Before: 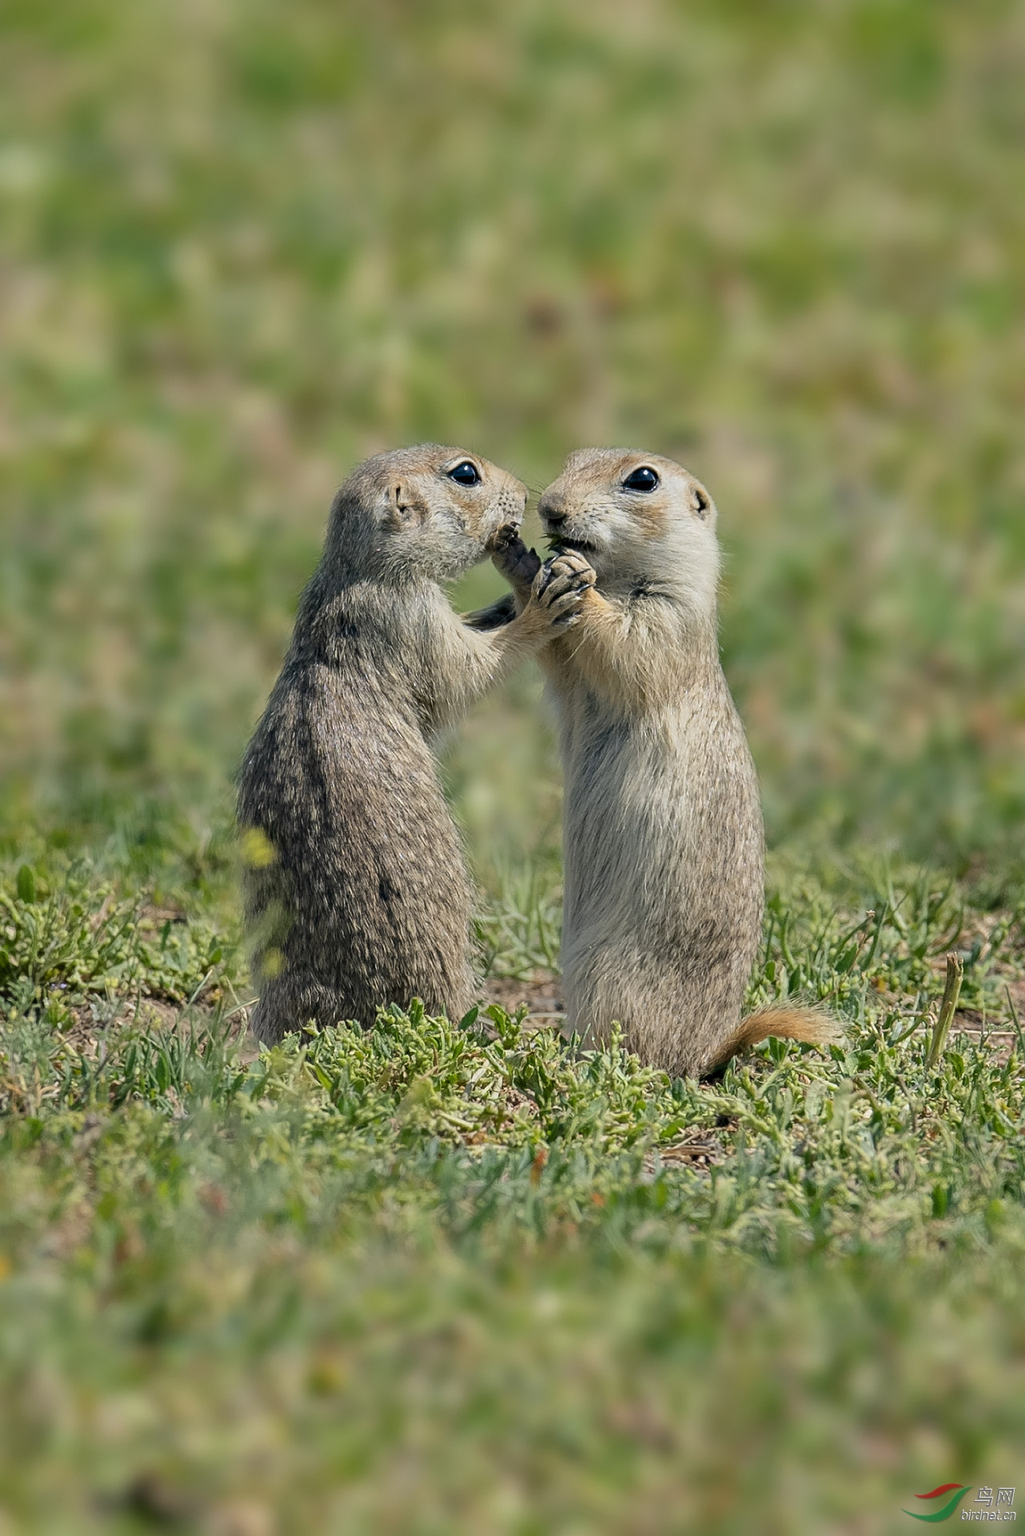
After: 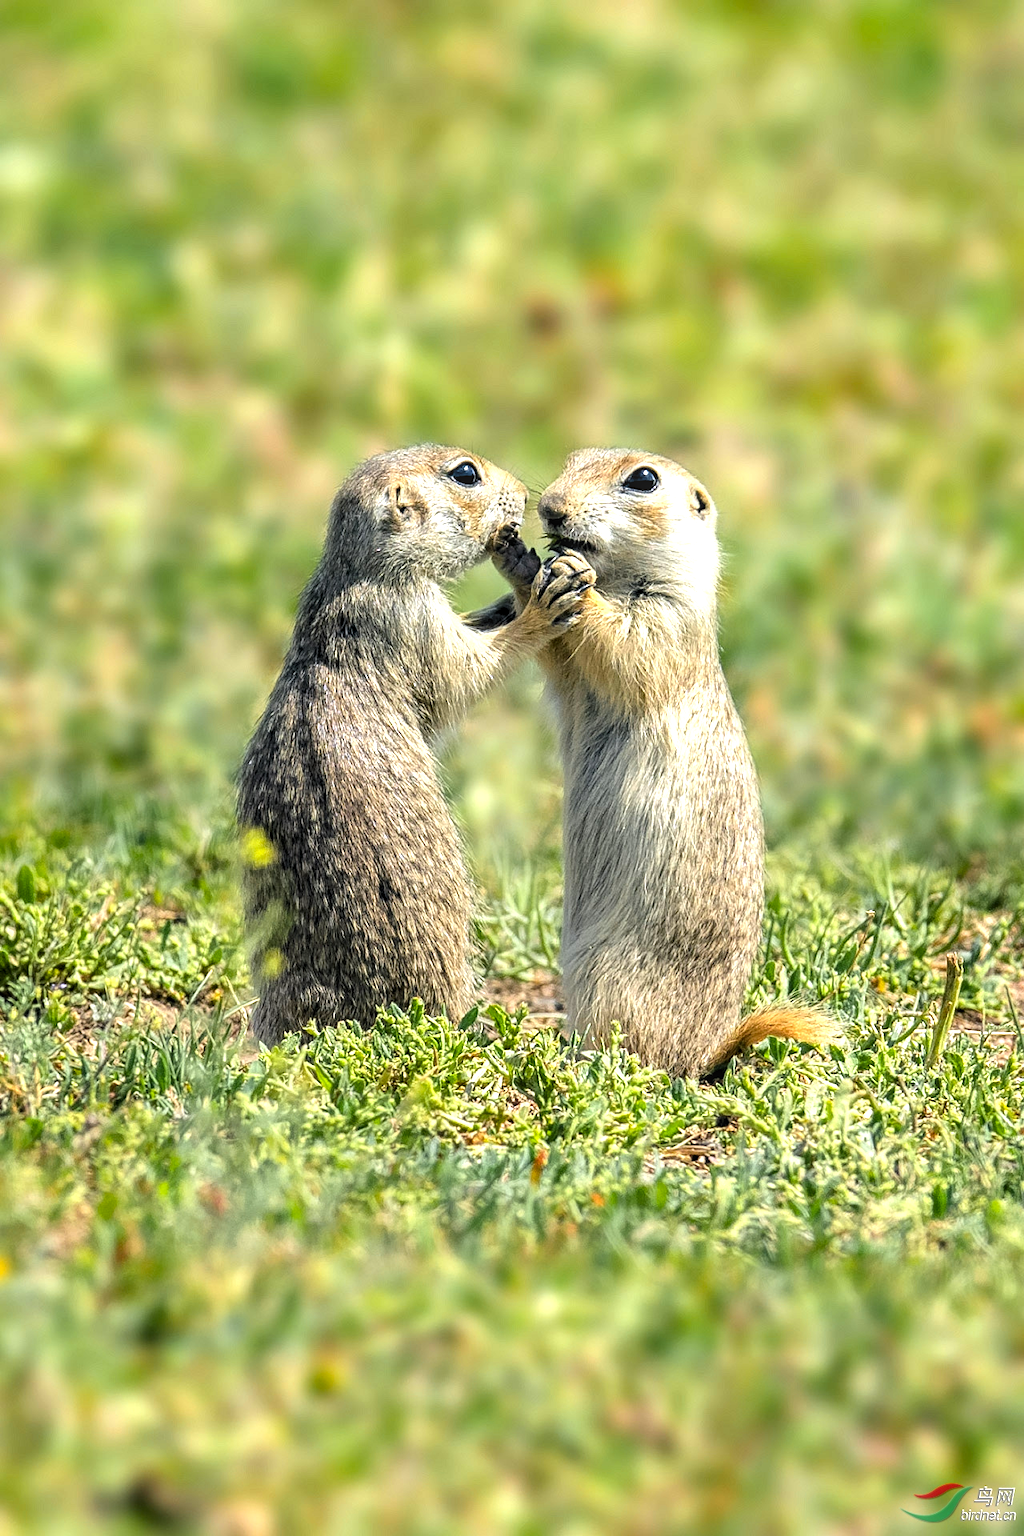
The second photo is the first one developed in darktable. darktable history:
levels: levels [0.062, 0.494, 0.925]
exposure: black level correction 0, exposure 0.697 EV, compensate highlight preservation false
local contrast: on, module defaults
color zones: curves: ch0 [(0.224, 0.526) (0.75, 0.5)]; ch1 [(0.055, 0.526) (0.224, 0.761) (0.377, 0.526) (0.75, 0.5)]
